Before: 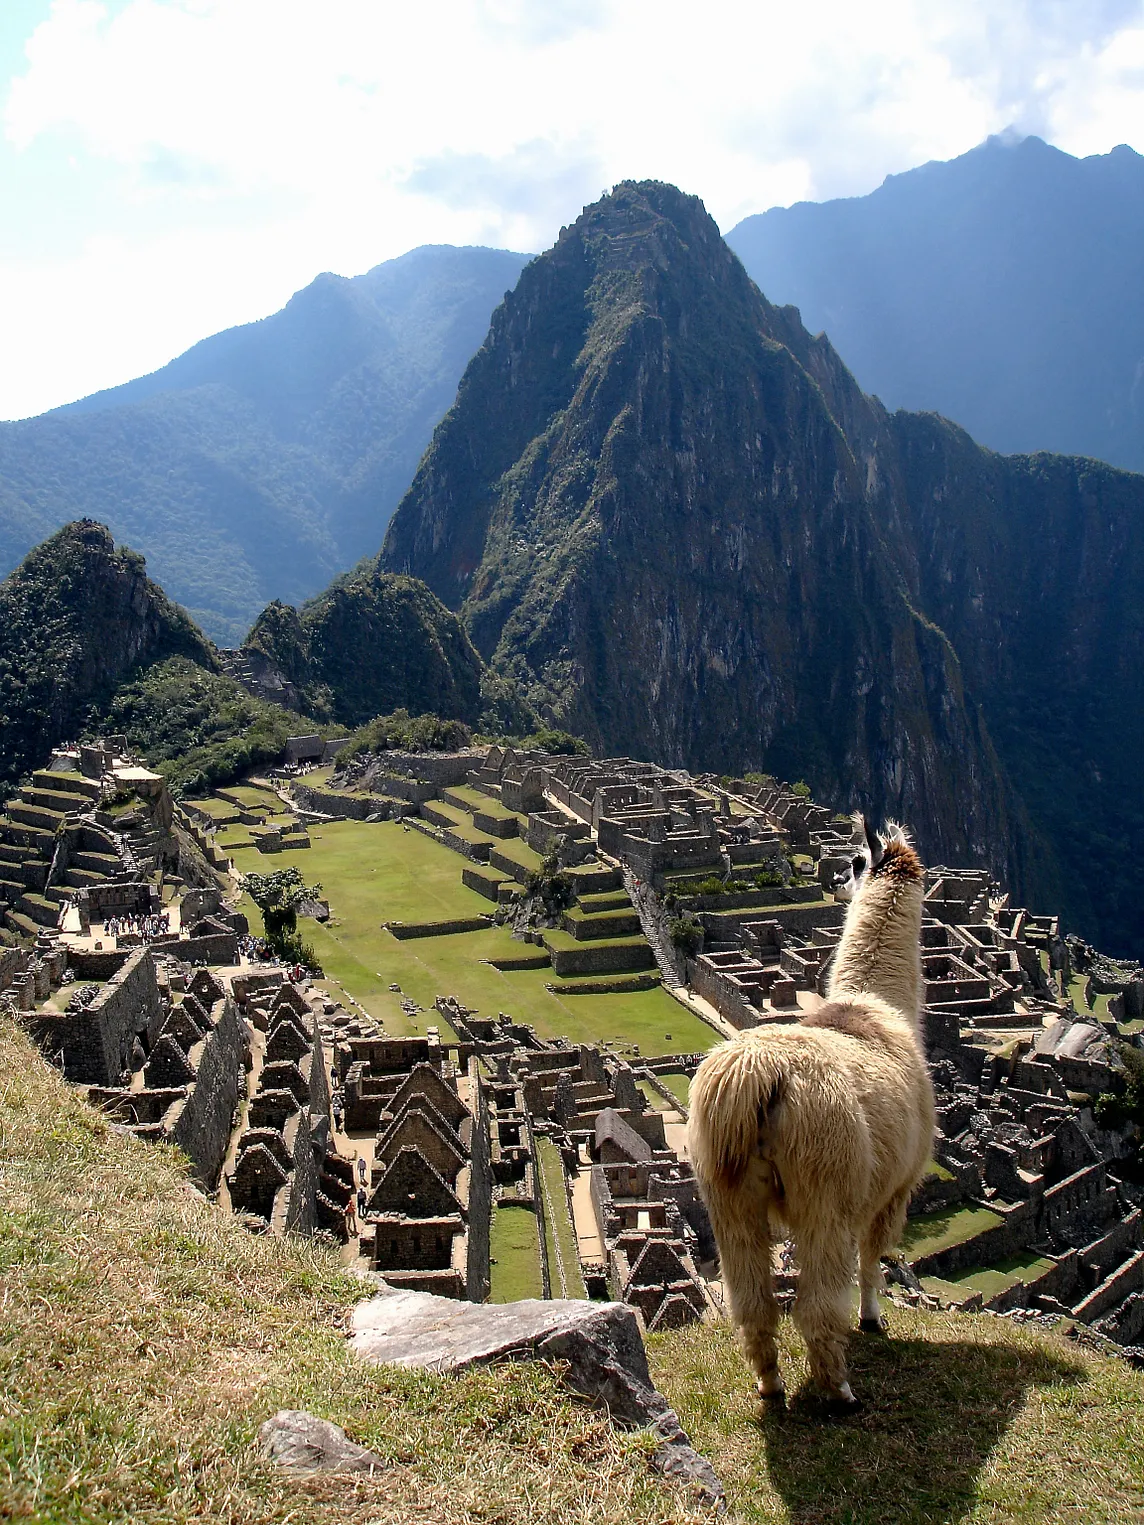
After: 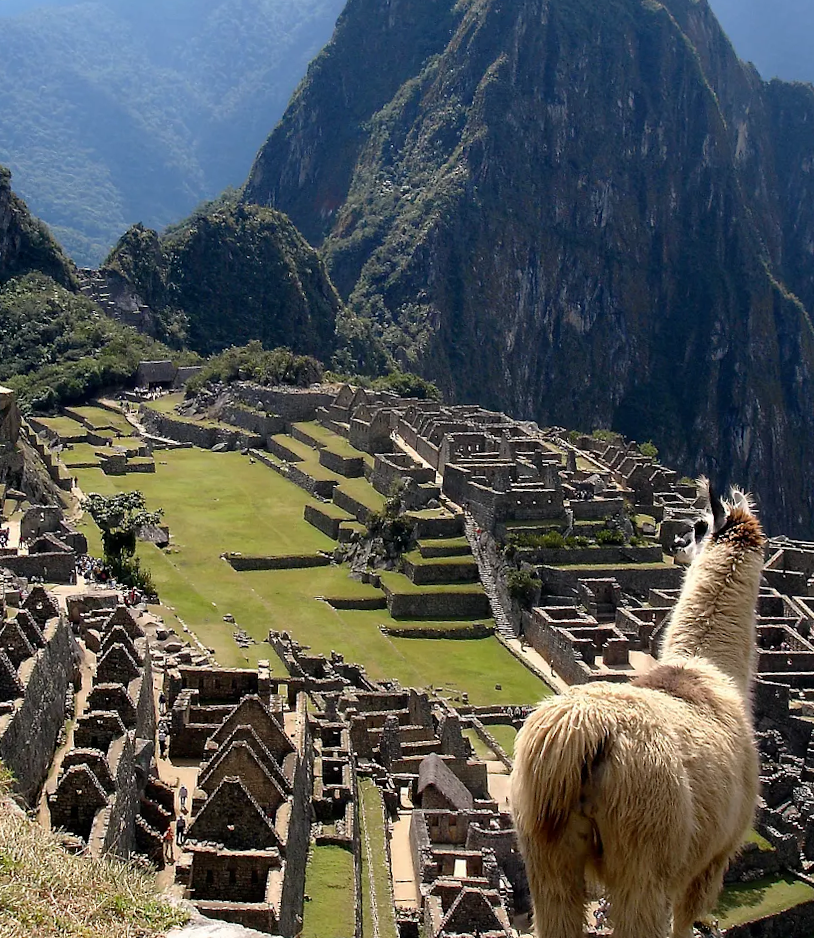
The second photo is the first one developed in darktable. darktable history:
crop and rotate: angle -4.14°, left 9.718%, top 20.867%, right 12.423%, bottom 11.816%
